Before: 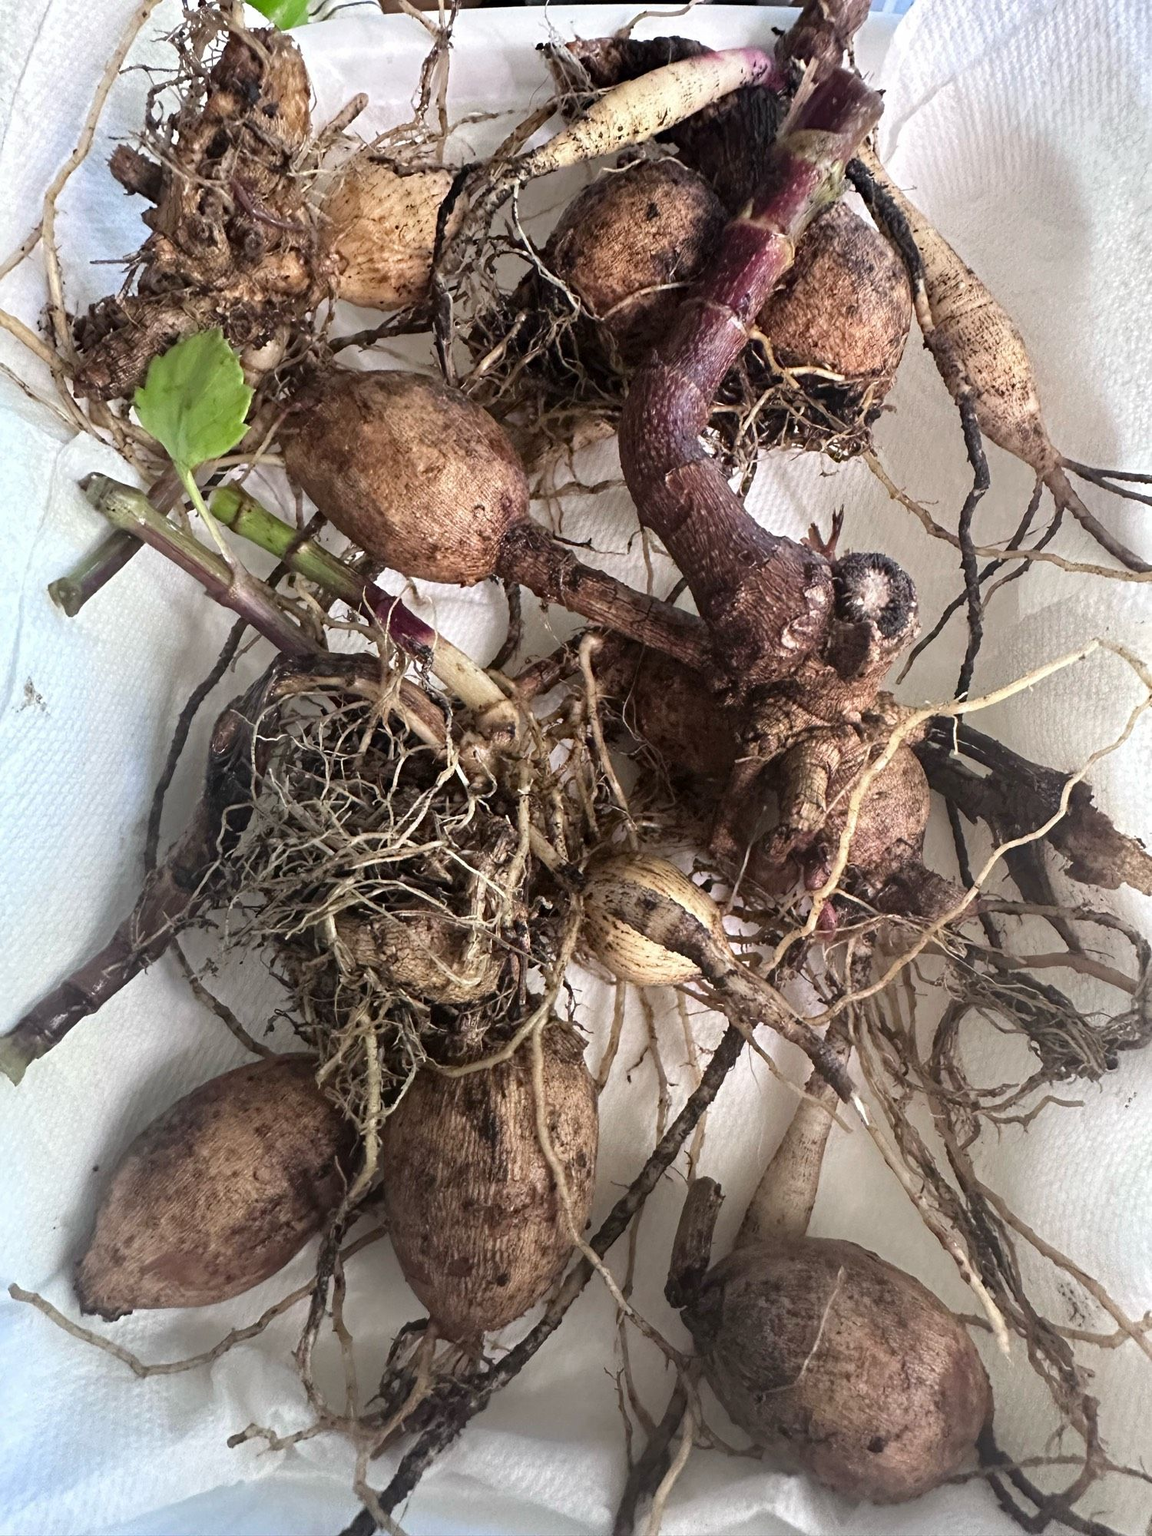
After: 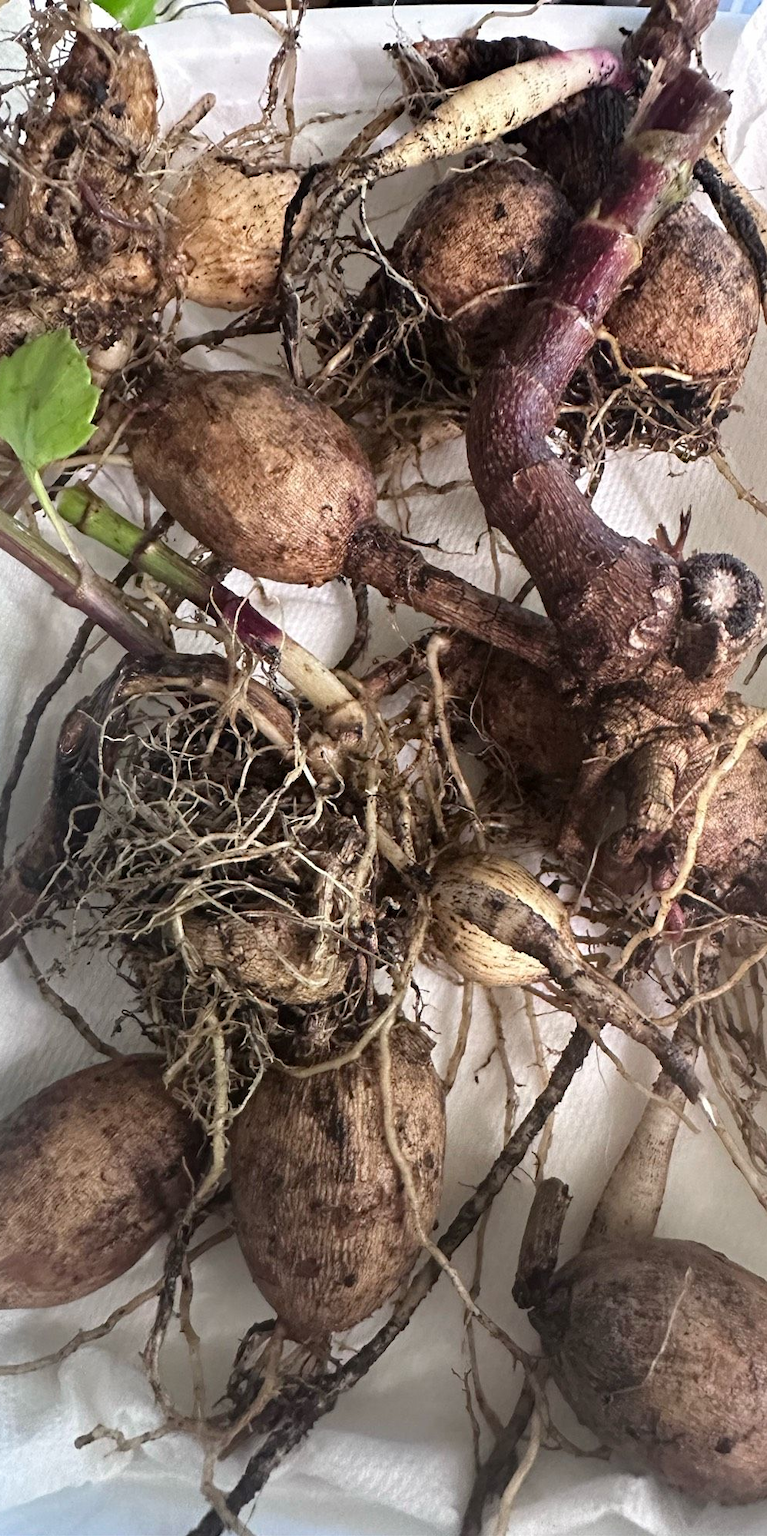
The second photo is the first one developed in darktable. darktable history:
crop and rotate: left 13.342%, right 19.991%
tone equalizer: on, module defaults
